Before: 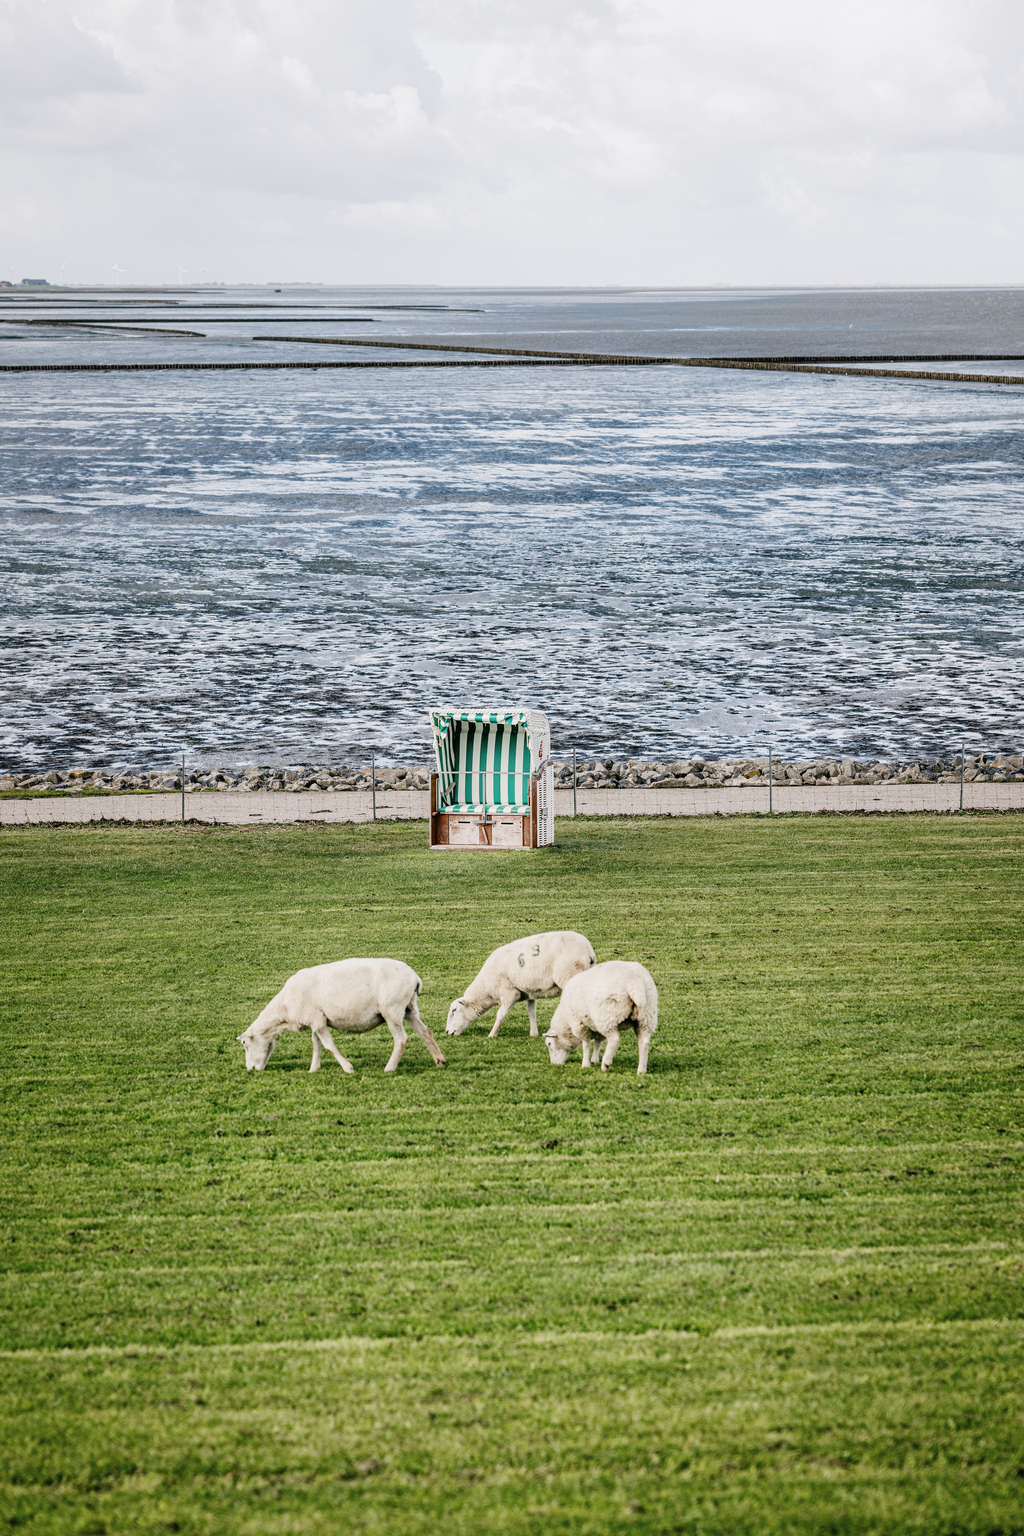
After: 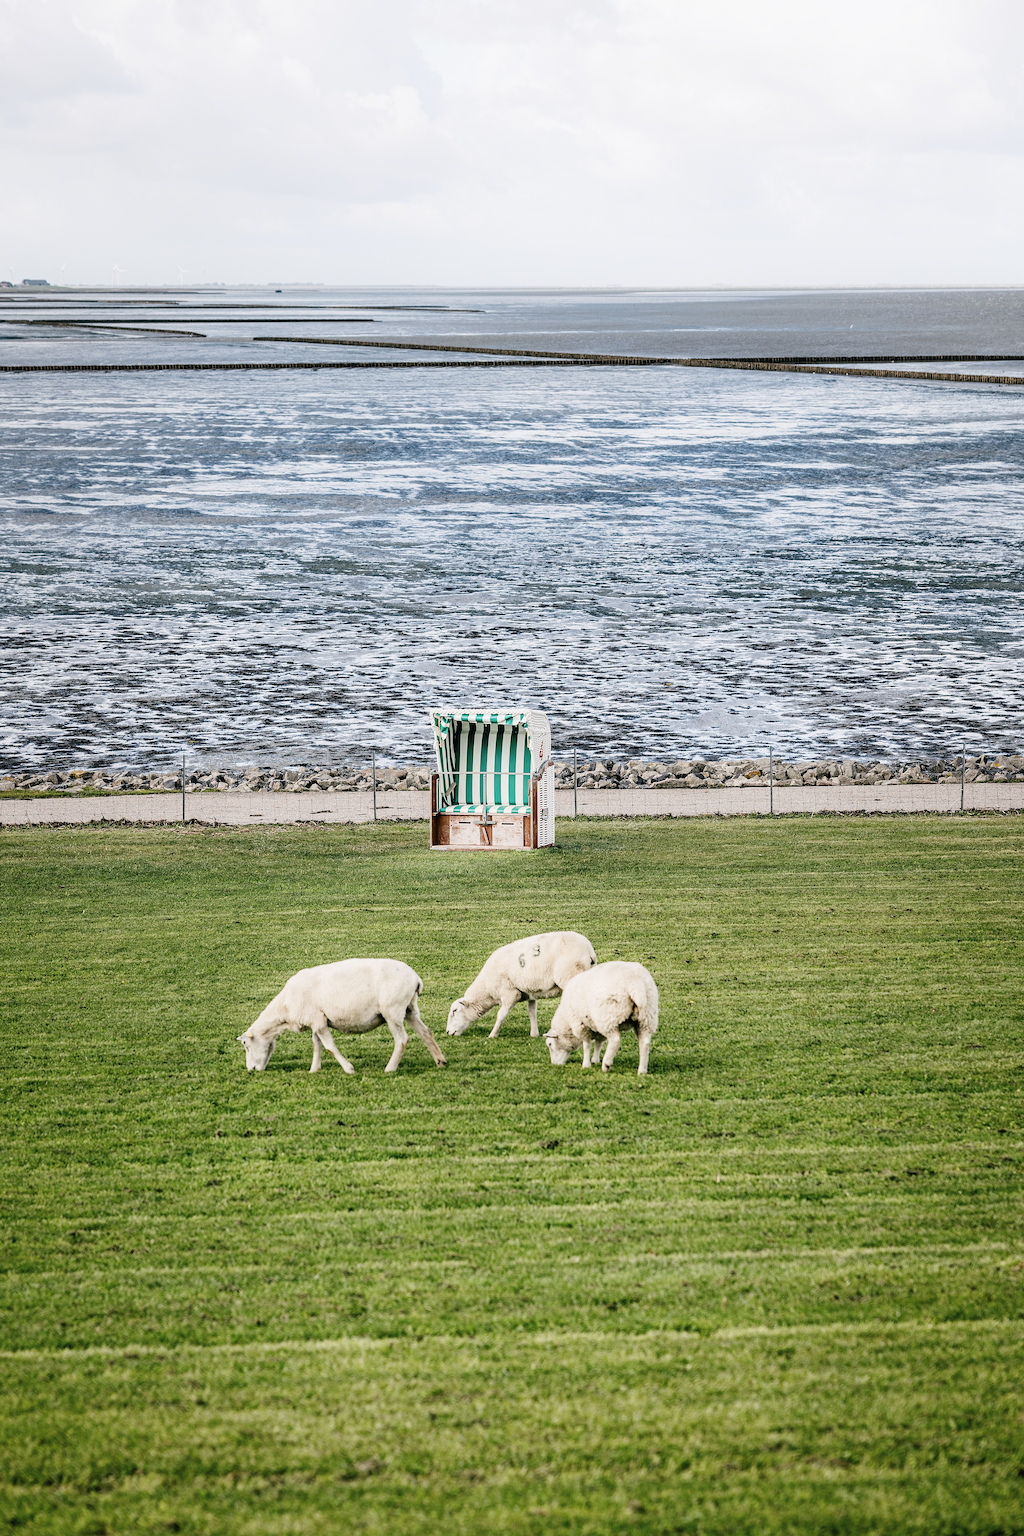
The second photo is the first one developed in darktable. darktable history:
sharpen: amount 0.497
shadows and highlights: shadows -0.795, highlights 40.59
tone equalizer: on, module defaults
